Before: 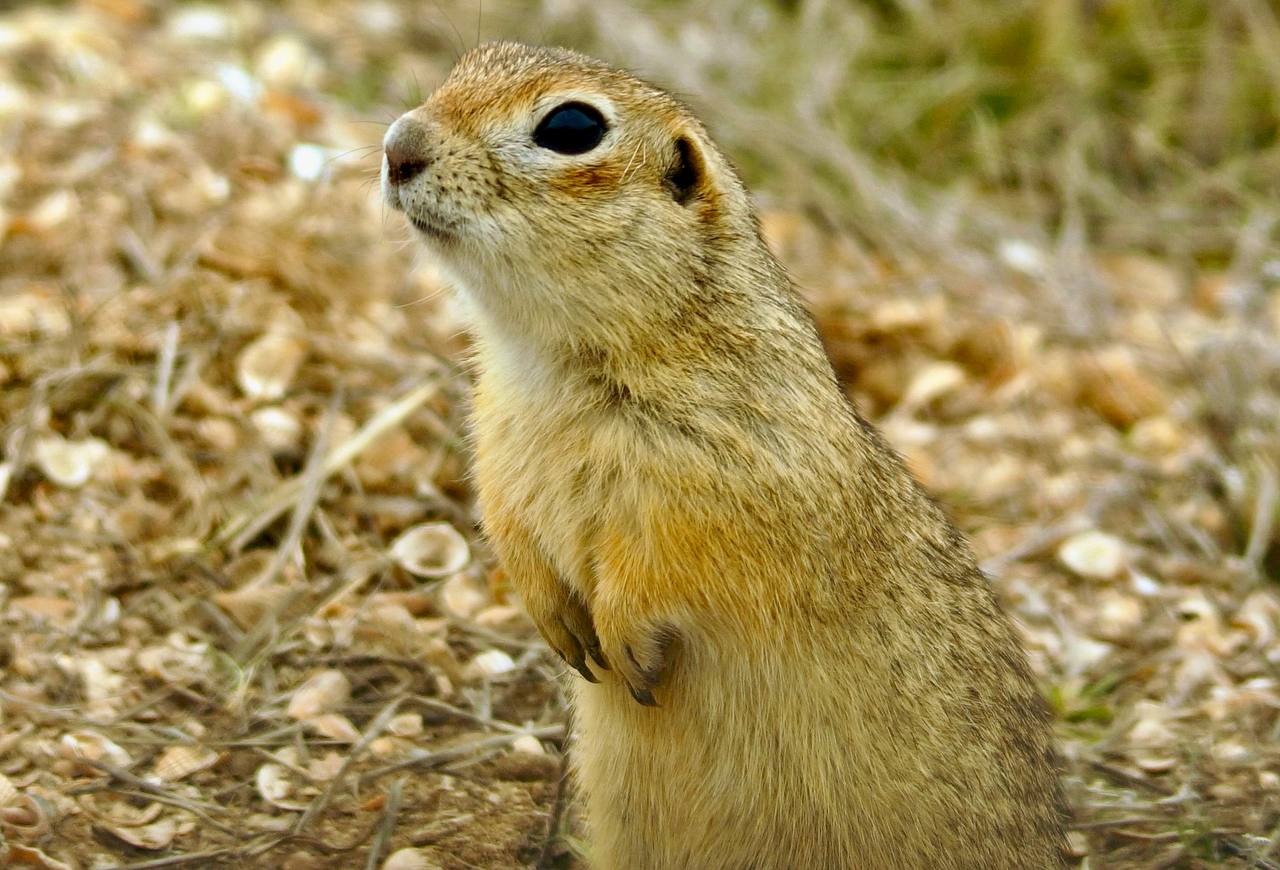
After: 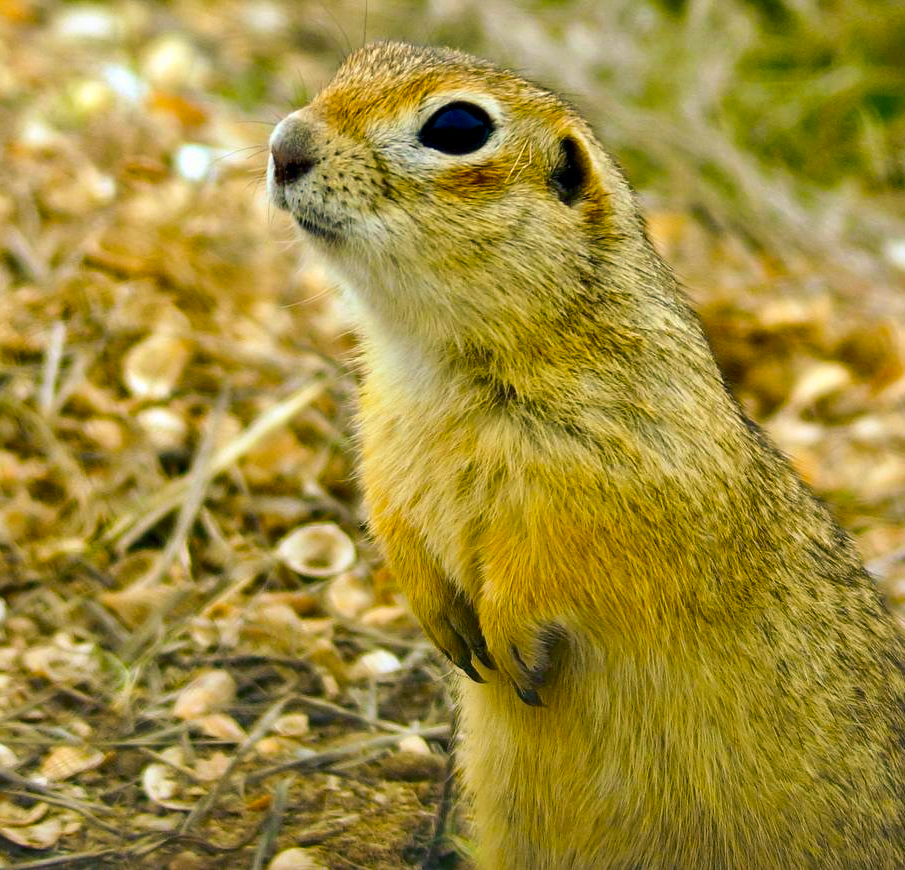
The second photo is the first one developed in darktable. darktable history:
exposure: exposure 0.077 EV, compensate highlight preservation false
crop and rotate: left 8.943%, right 20.284%
color balance rgb: shadows lift › luminance -40.915%, shadows lift › chroma 14.126%, shadows lift › hue 261.38°, perceptual saturation grading › global saturation 30.346%, global vibrance 20%
